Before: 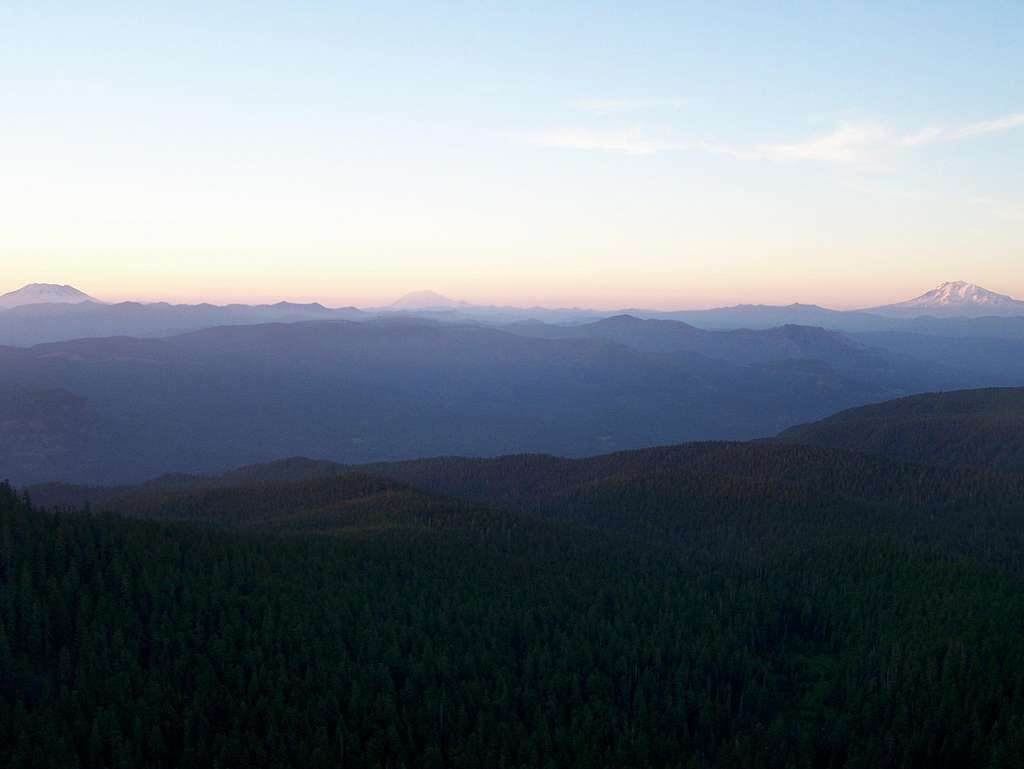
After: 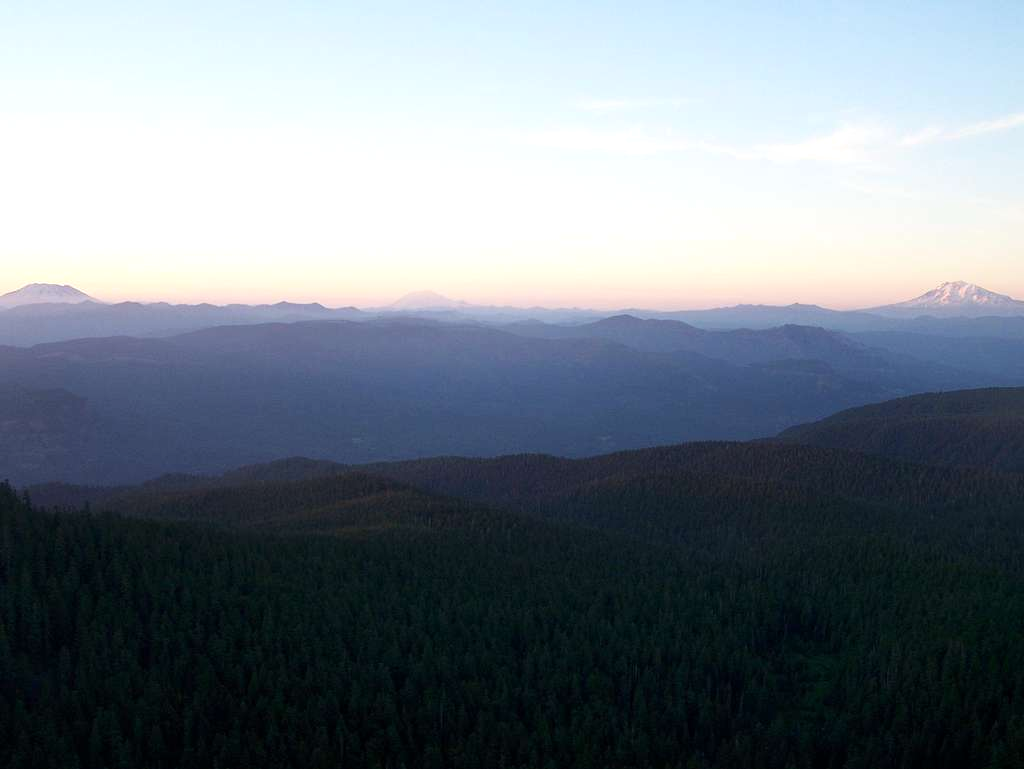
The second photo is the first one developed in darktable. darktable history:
shadows and highlights: shadows -13.15, white point adjustment 3.93, highlights 26.39
